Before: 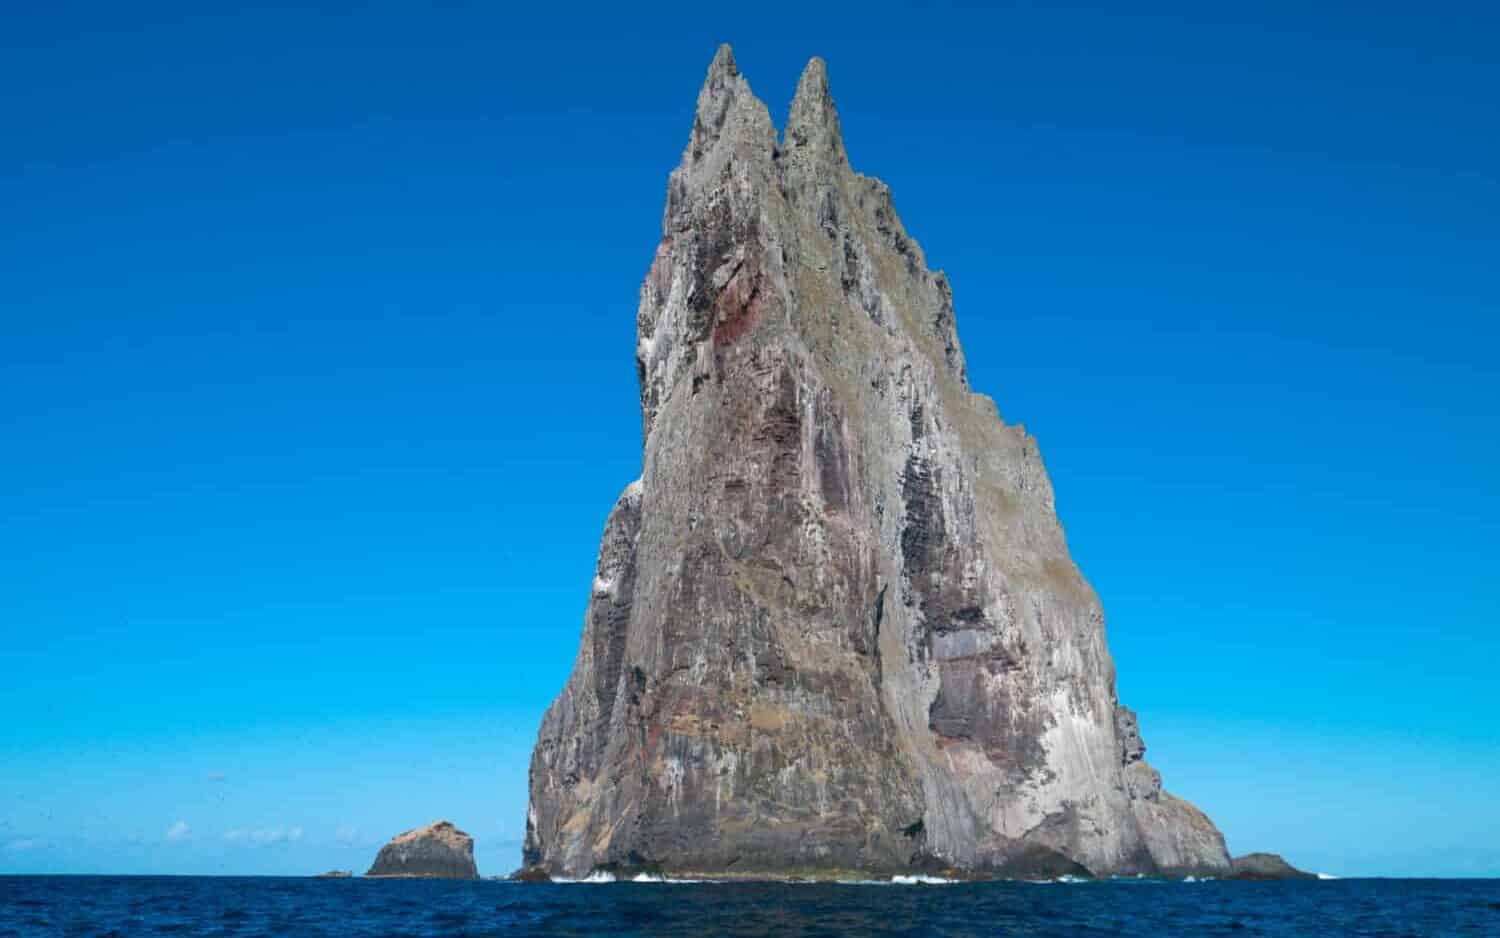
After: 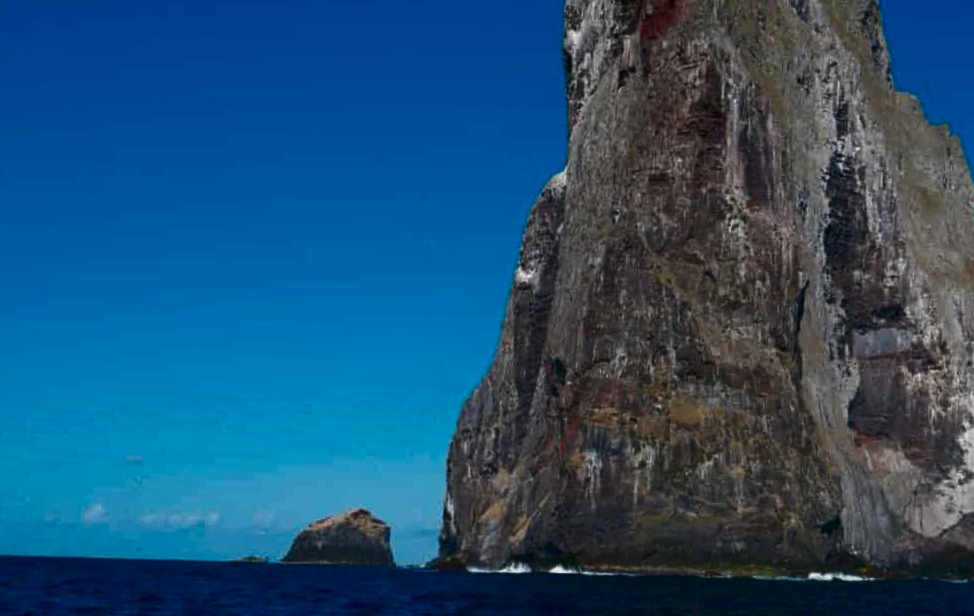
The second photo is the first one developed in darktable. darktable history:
crop and rotate: angle -1.13°, left 3.684%, top 32.164%, right 29.331%
contrast equalizer: y [[0.586, 0.584, 0.576, 0.565, 0.552, 0.539], [0.5 ×6], [0.97, 0.959, 0.919, 0.859, 0.789, 0.717], [0 ×6], [0 ×6]], mix -0.198
contrast brightness saturation: brightness -0.503
